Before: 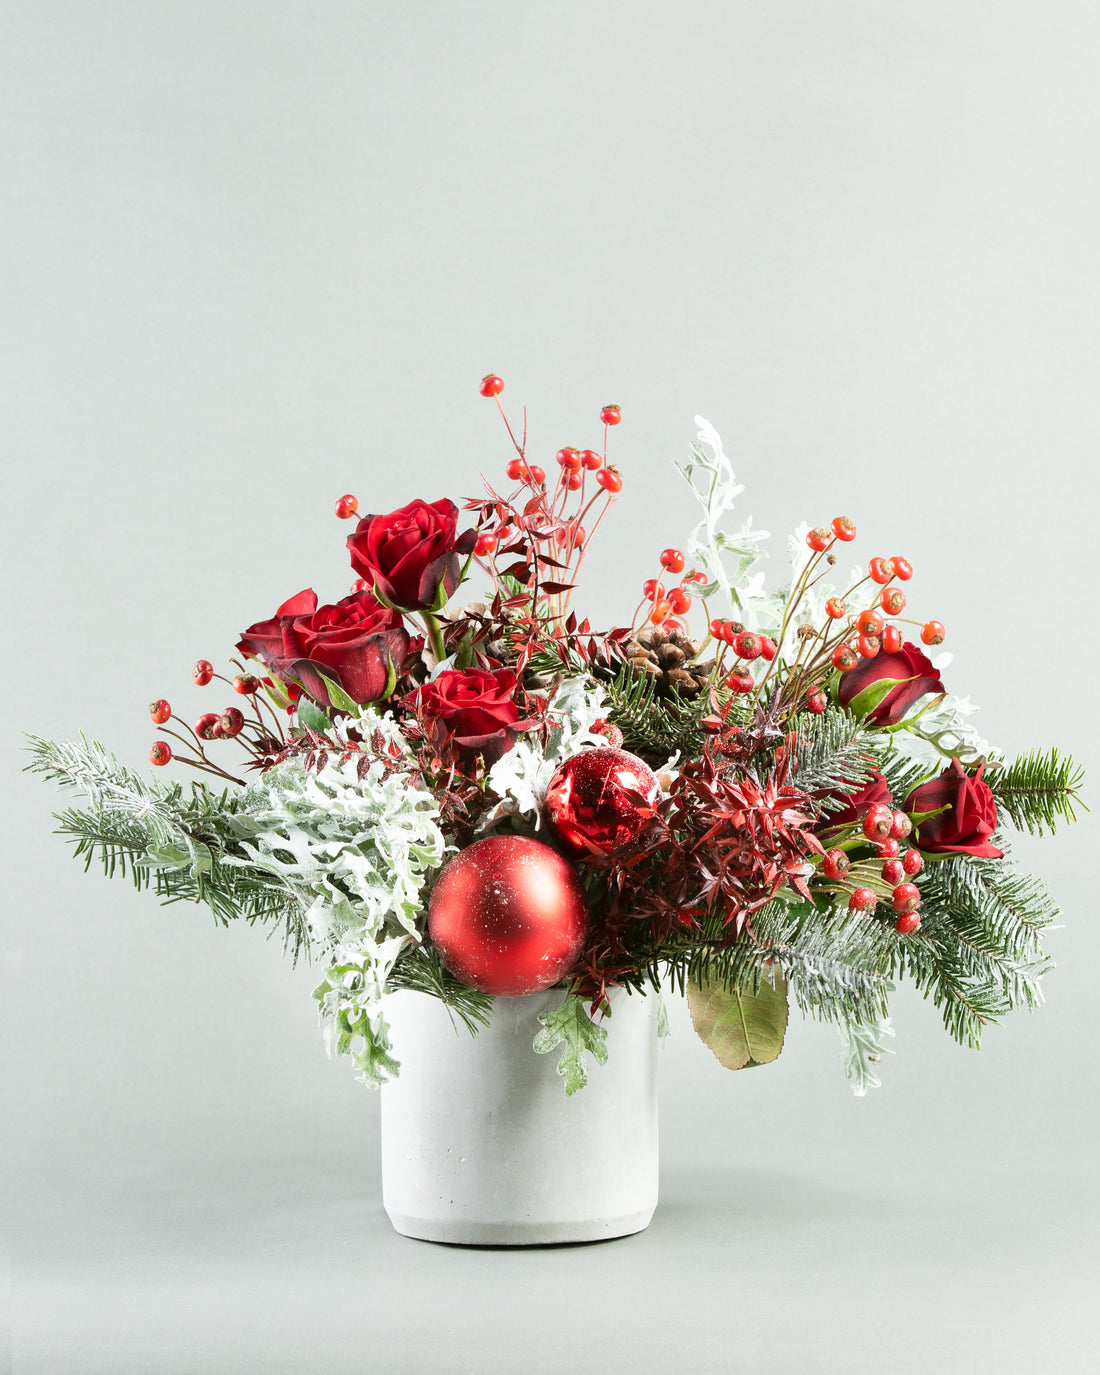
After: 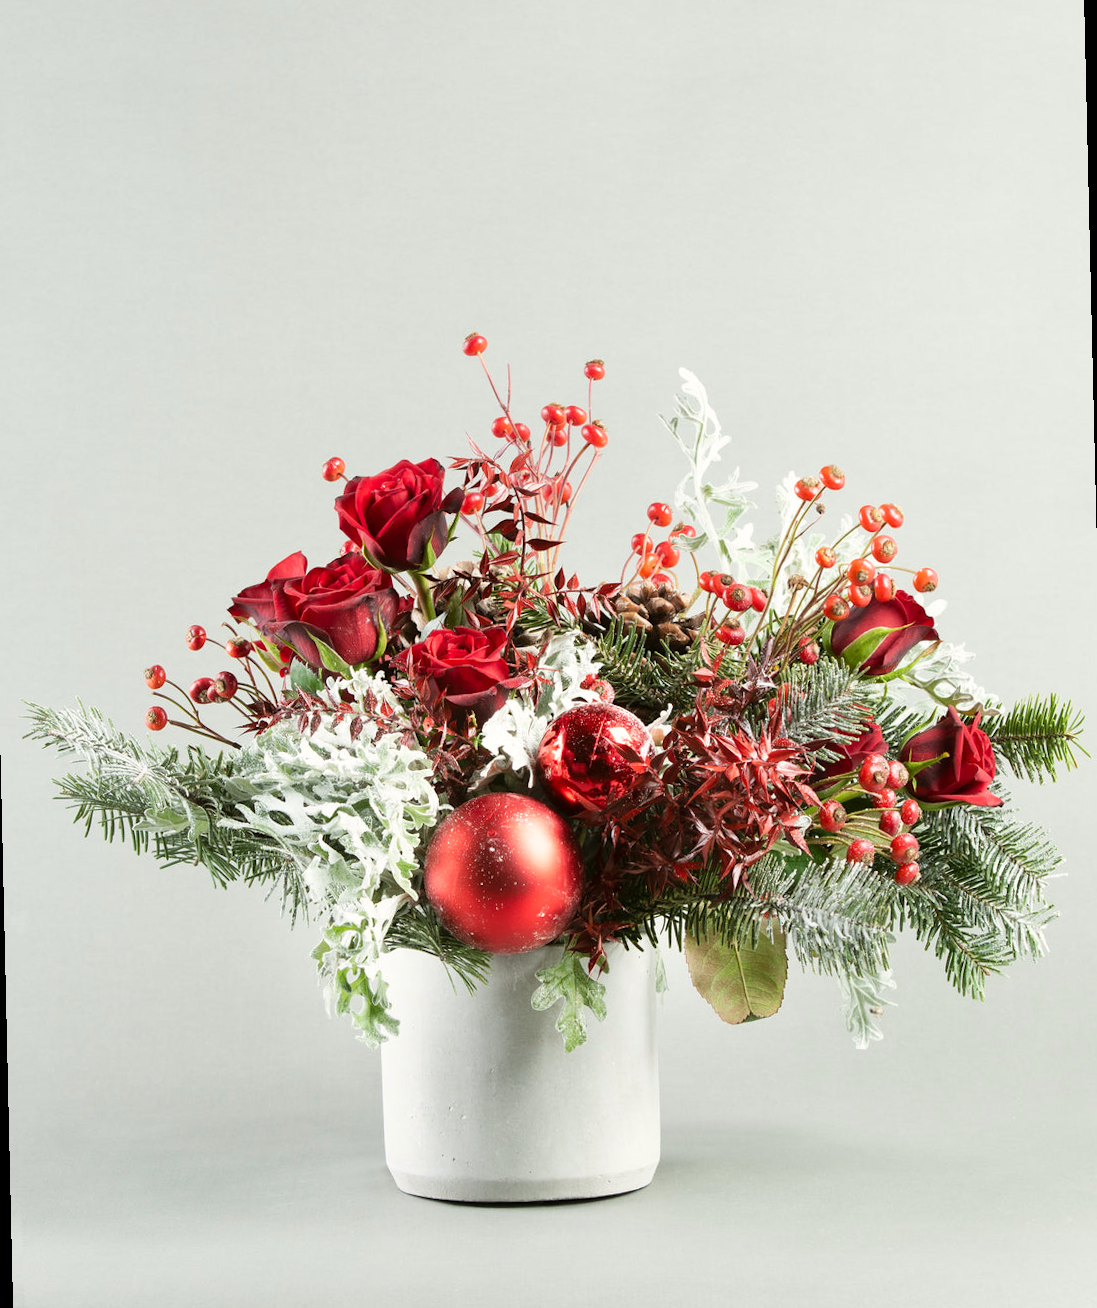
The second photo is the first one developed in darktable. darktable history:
white balance: red 1.009, blue 0.985
rotate and perspective: rotation -1.32°, lens shift (horizontal) -0.031, crop left 0.015, crop right 0.985, crop top 0.047, crop bottom 0.982
